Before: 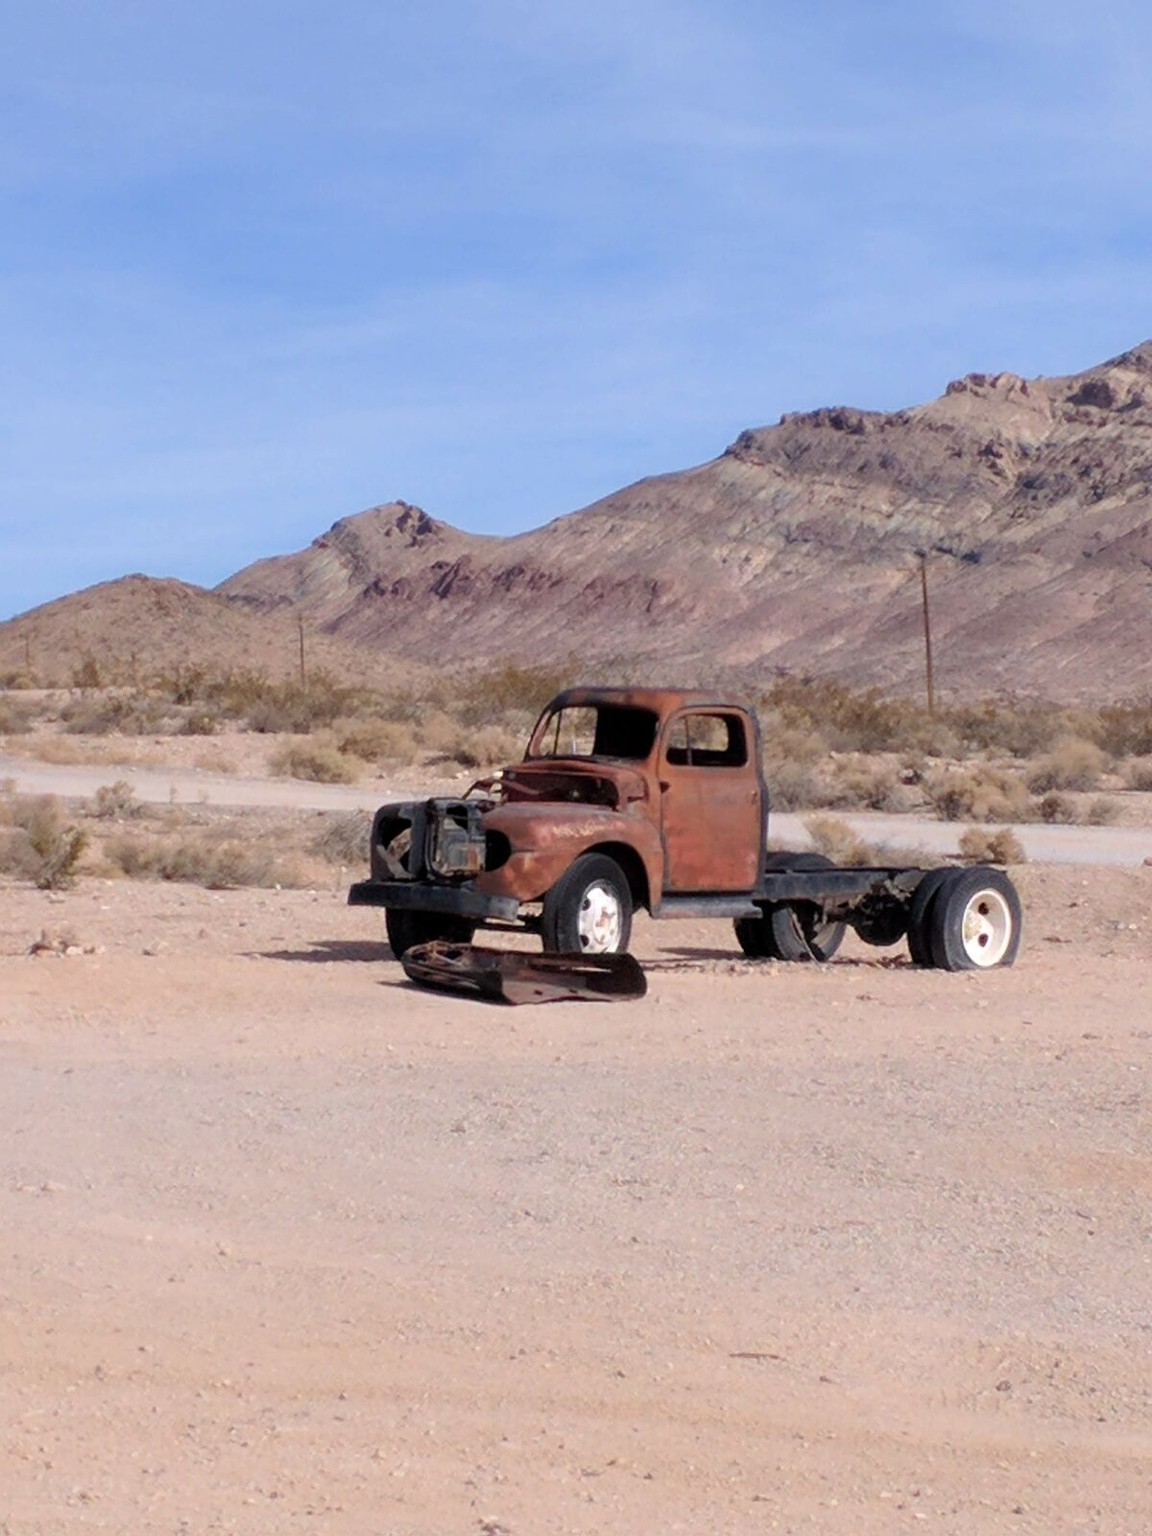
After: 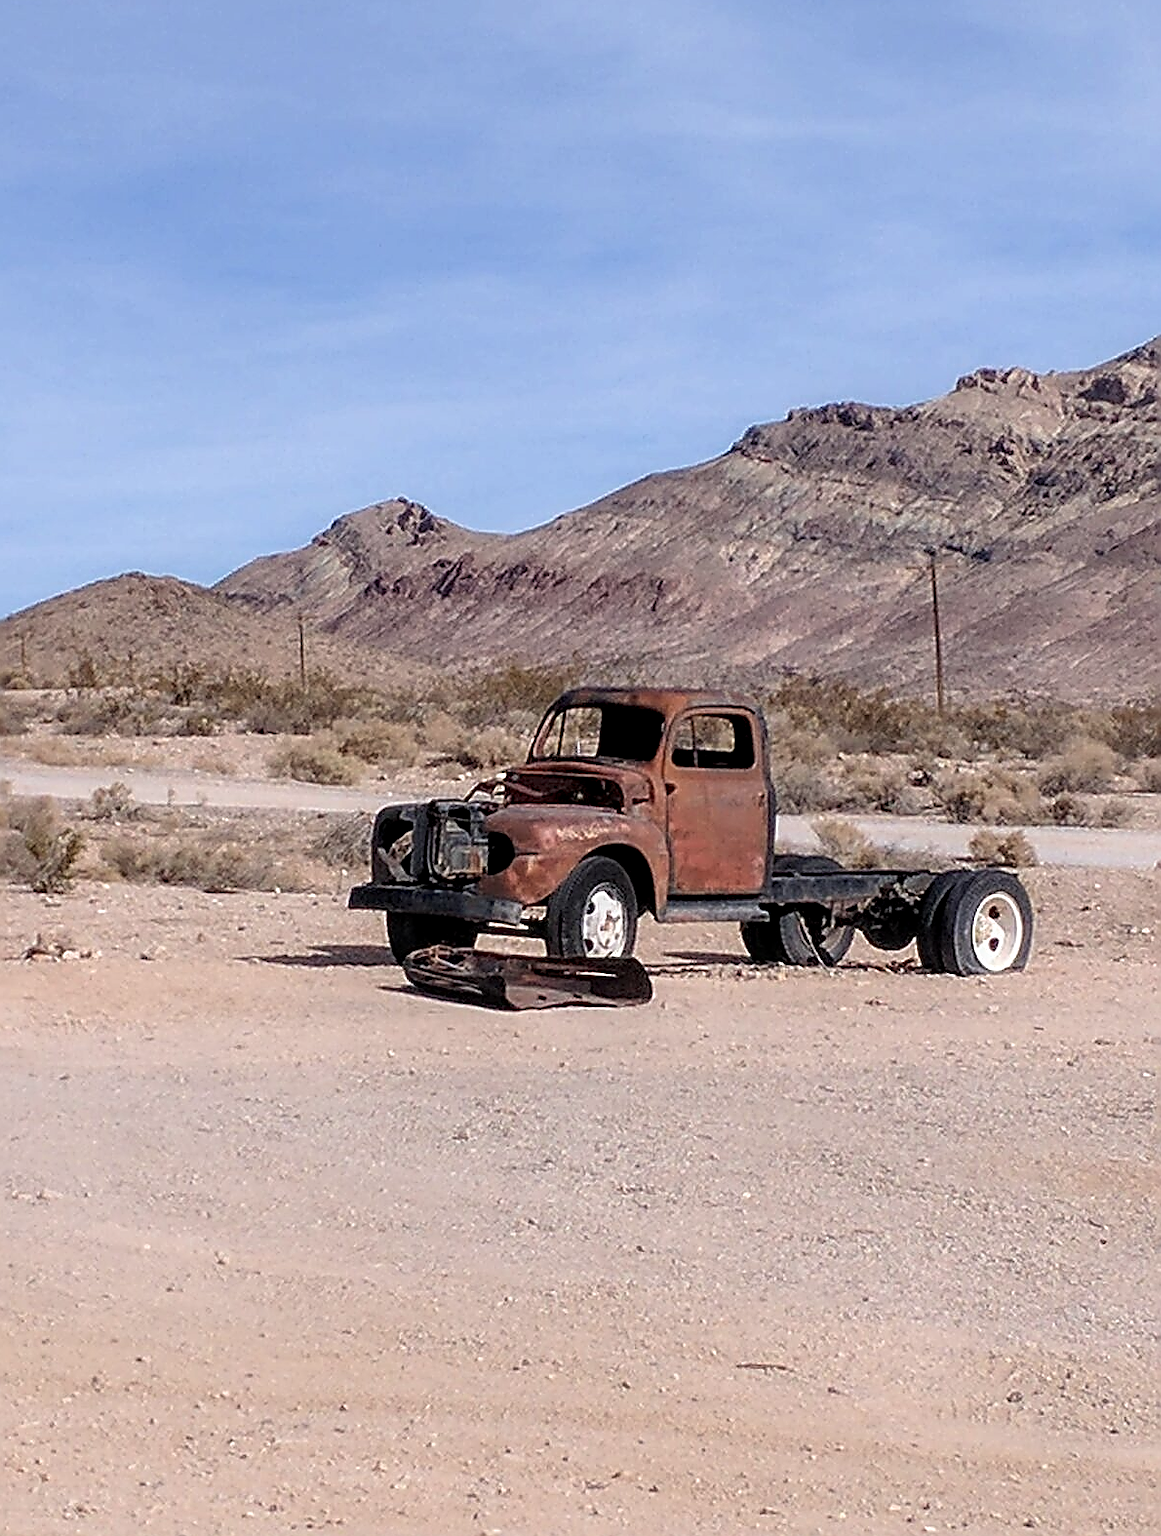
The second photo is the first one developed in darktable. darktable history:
sharpen: amount 1.988
crop: left 0.447%, top 0.715%, right 0.226%, bottom 0.838%
contrast brightness saturation: saturation -0.094
local contrast: detail 130%
